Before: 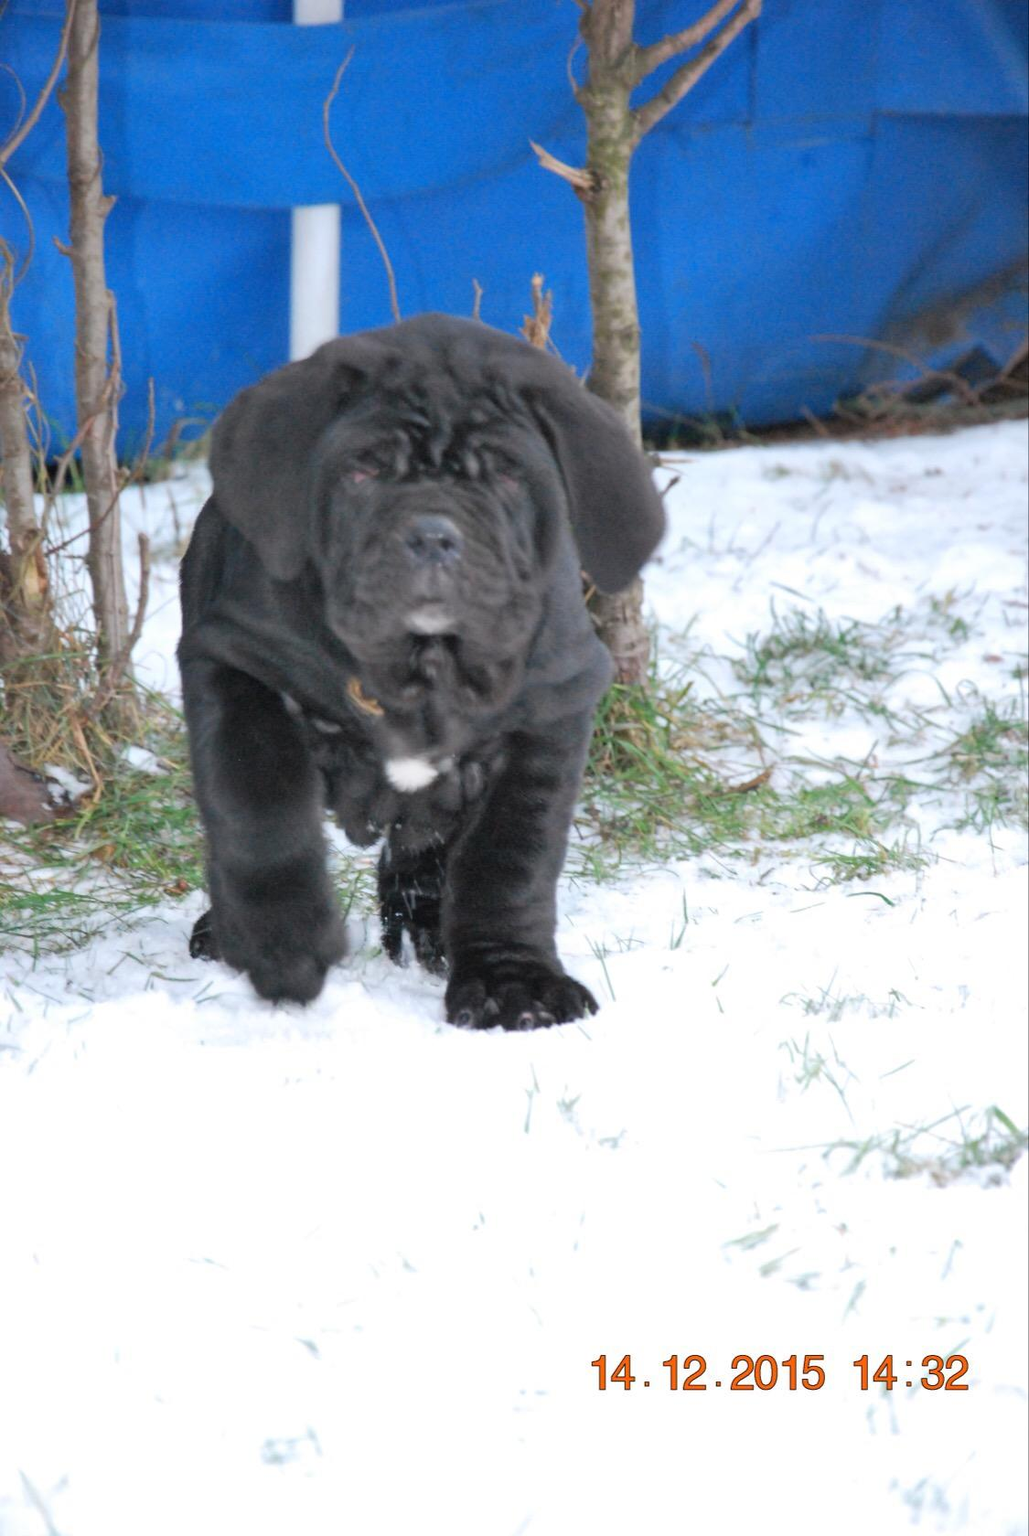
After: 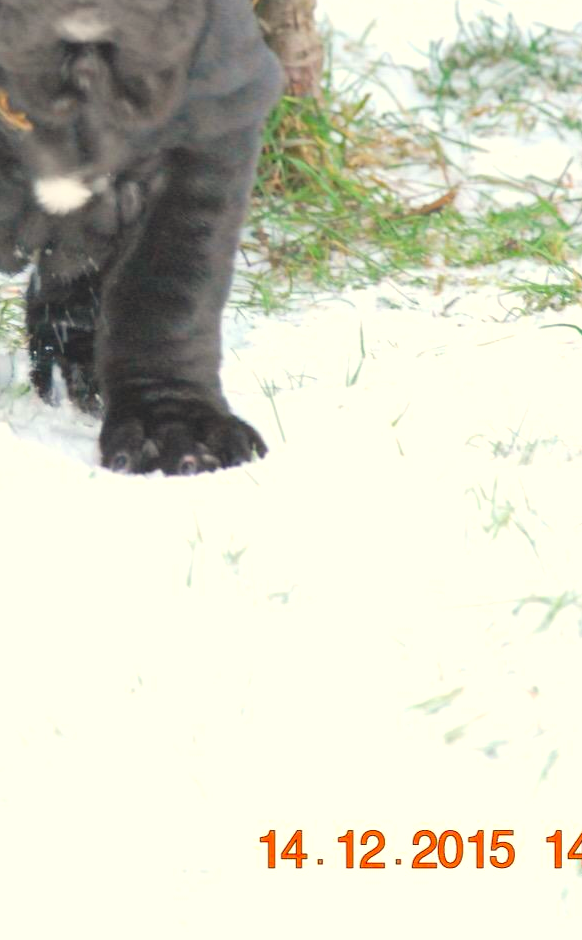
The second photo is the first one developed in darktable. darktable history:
crop: left 34.479%, top 38.822%, right 13.718%, bottom 5.172%
exposure: exposure 0.6 EV, compensate highlight preservation false
white balance: red 1.029, blue 0.92
contrast brightness saturation: contrast -0.19, saturation 0.19
